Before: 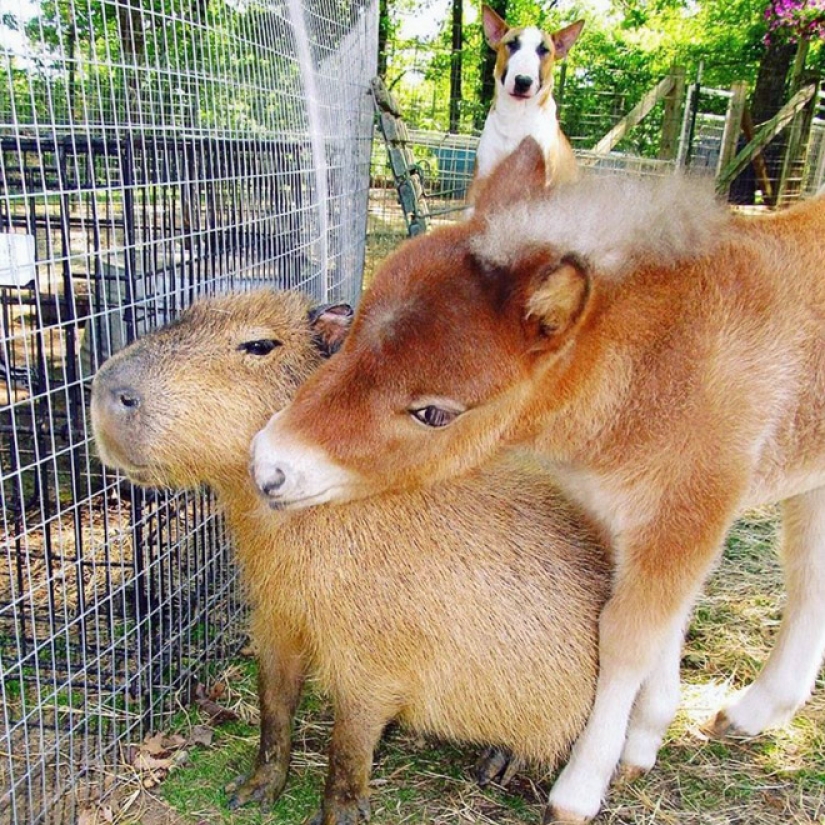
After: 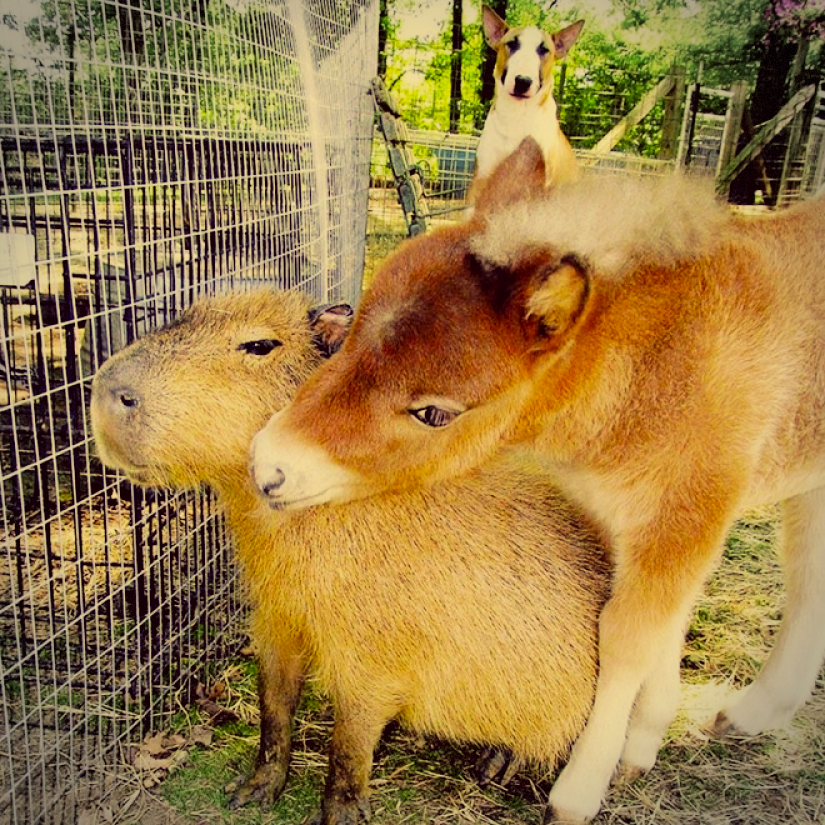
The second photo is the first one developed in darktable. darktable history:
vignetting: dithering 8-bit output
color correction: highlights a* -0.439, highlights b* 39.97, shadows a* 9.71, shadows b* -0.76
filmic rgb: black relative exposure -7.5 EV, white relative exposure 5 EV, hardness 3.33, contrast 1.301
